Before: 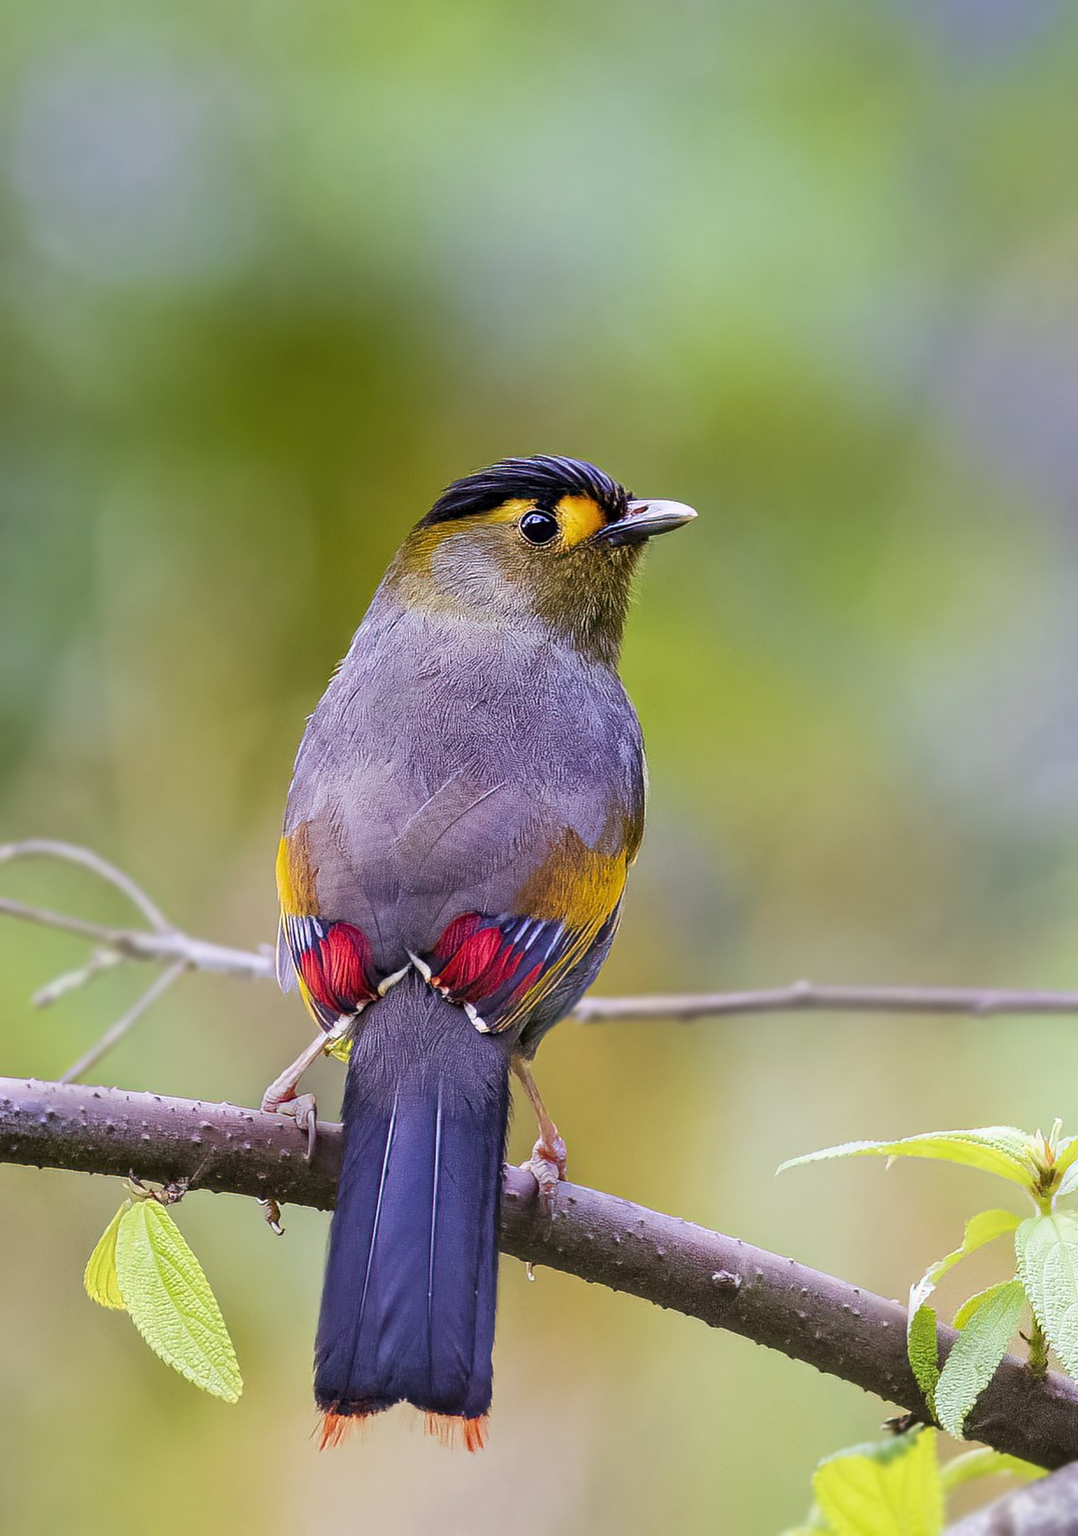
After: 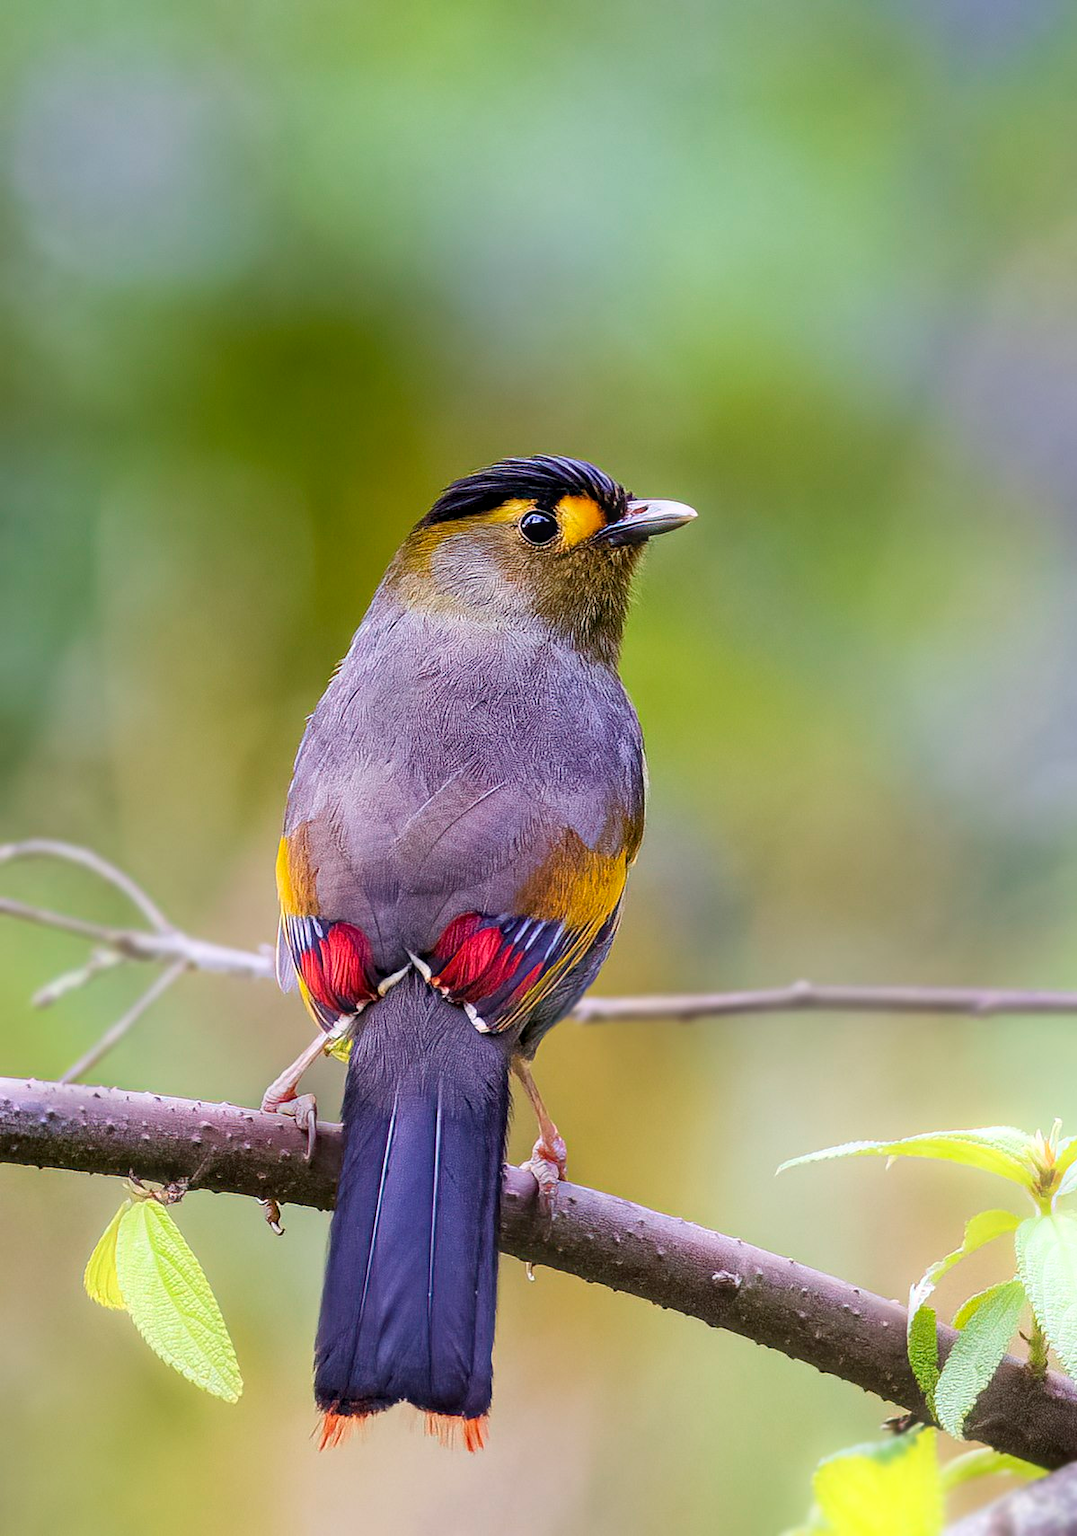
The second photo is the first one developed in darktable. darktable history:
local contrast: highlights 100%, shadows 100%, detail 120%, midtone range 0.2
bloom: size 5%, threshold 95%, strength 15%
